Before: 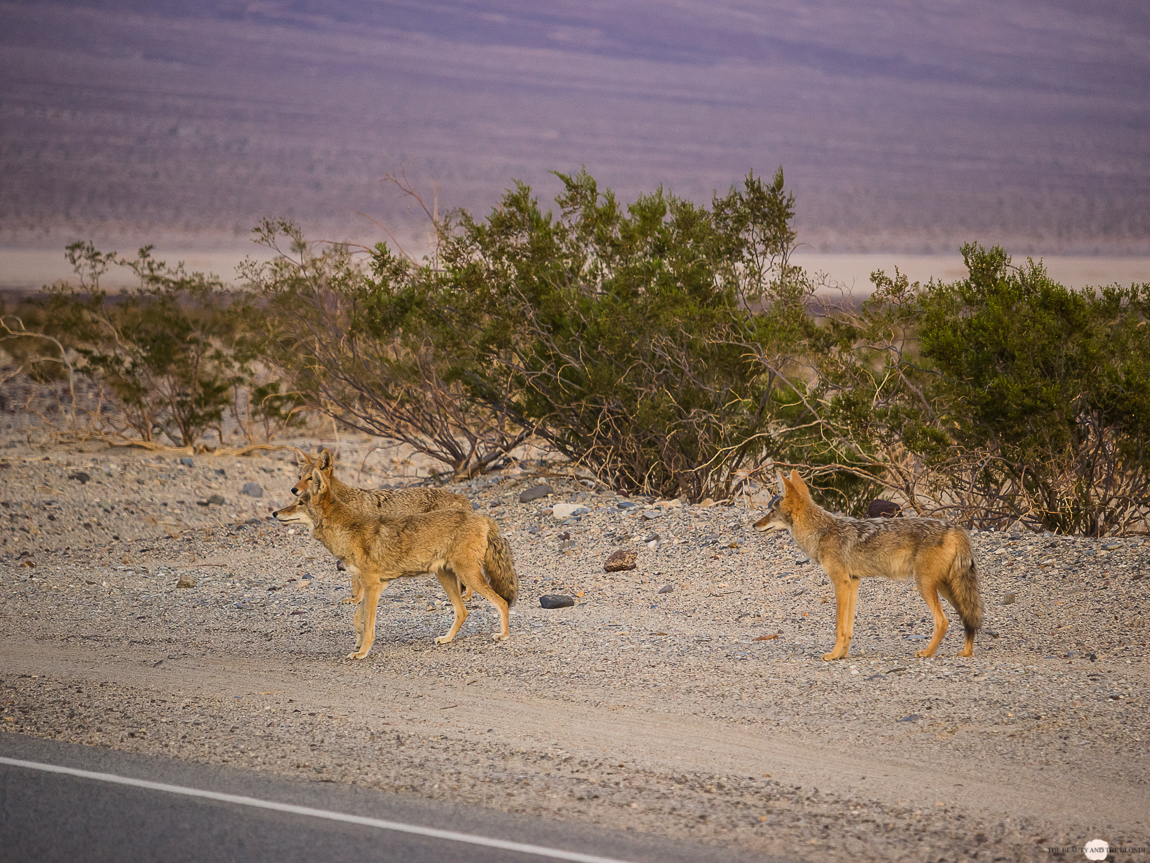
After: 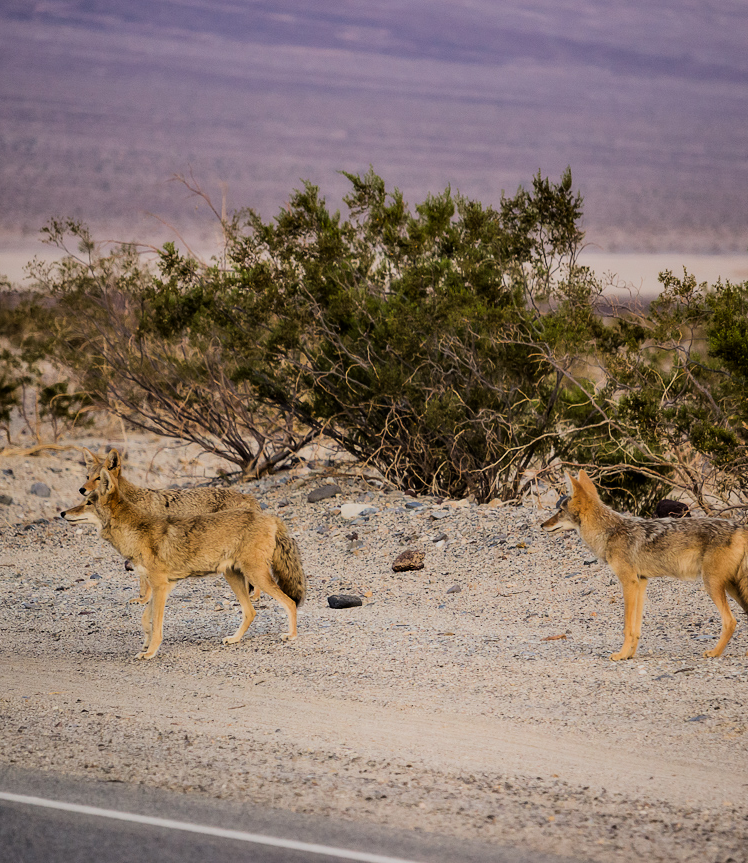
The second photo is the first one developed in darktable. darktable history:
shadows and highlights: shadows -22, highlights 98.64, soften with gaussian
contrast equalizer: octaves 7, y [[0.514, 0.573, 0.581, 0.508, 0.5, 0.5], [0.5 ×6], [0.5 ×6], [0 ×6], [0 ×6]]
crop and rotate: left 18.453%, right 16.435%
filmic rgb: middle gray luminance 29.22%, black relative exposure -10.33 EV, white relative exposure 5.48 EV, target black luminance 0%, hardness 3.97, latitude 1.35%, contrast 1.127, highlights saturation mix 5.71%, shadows ↔ highlights balance 15.43%
